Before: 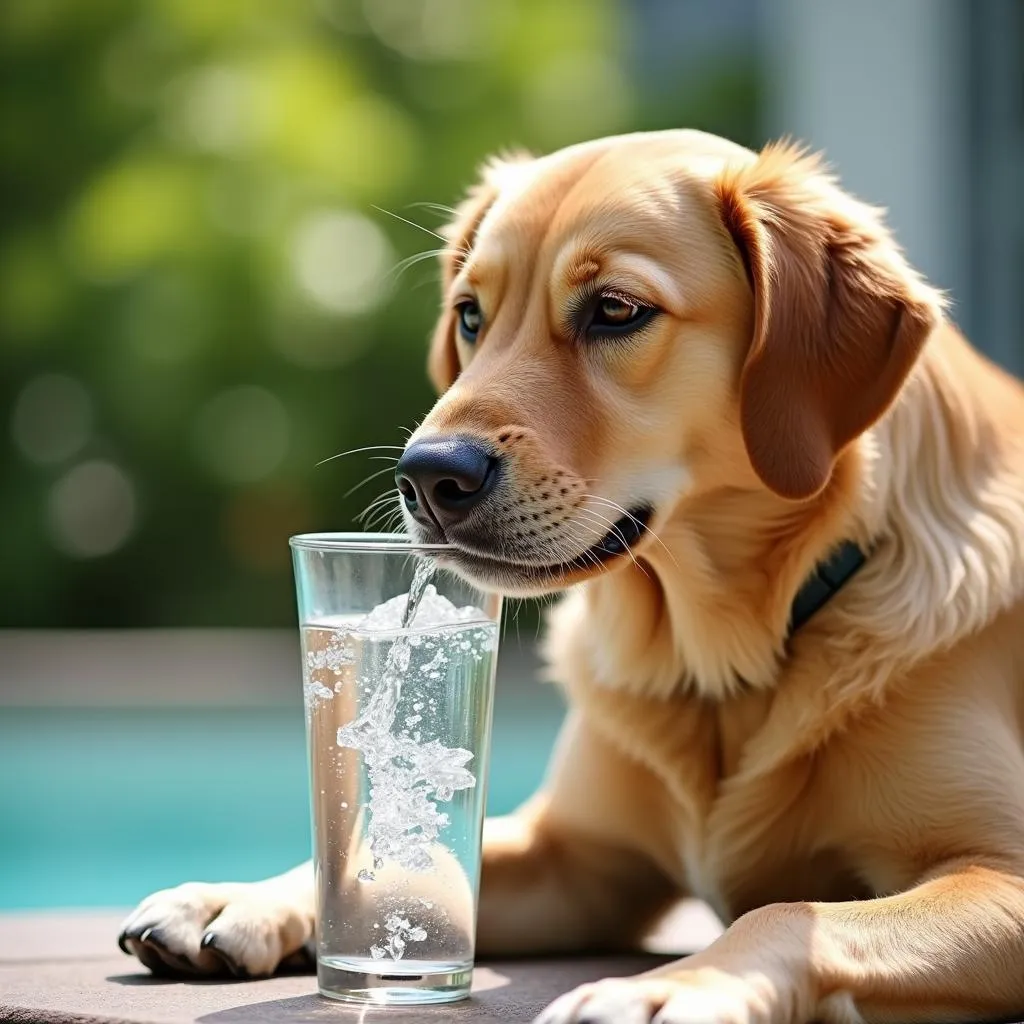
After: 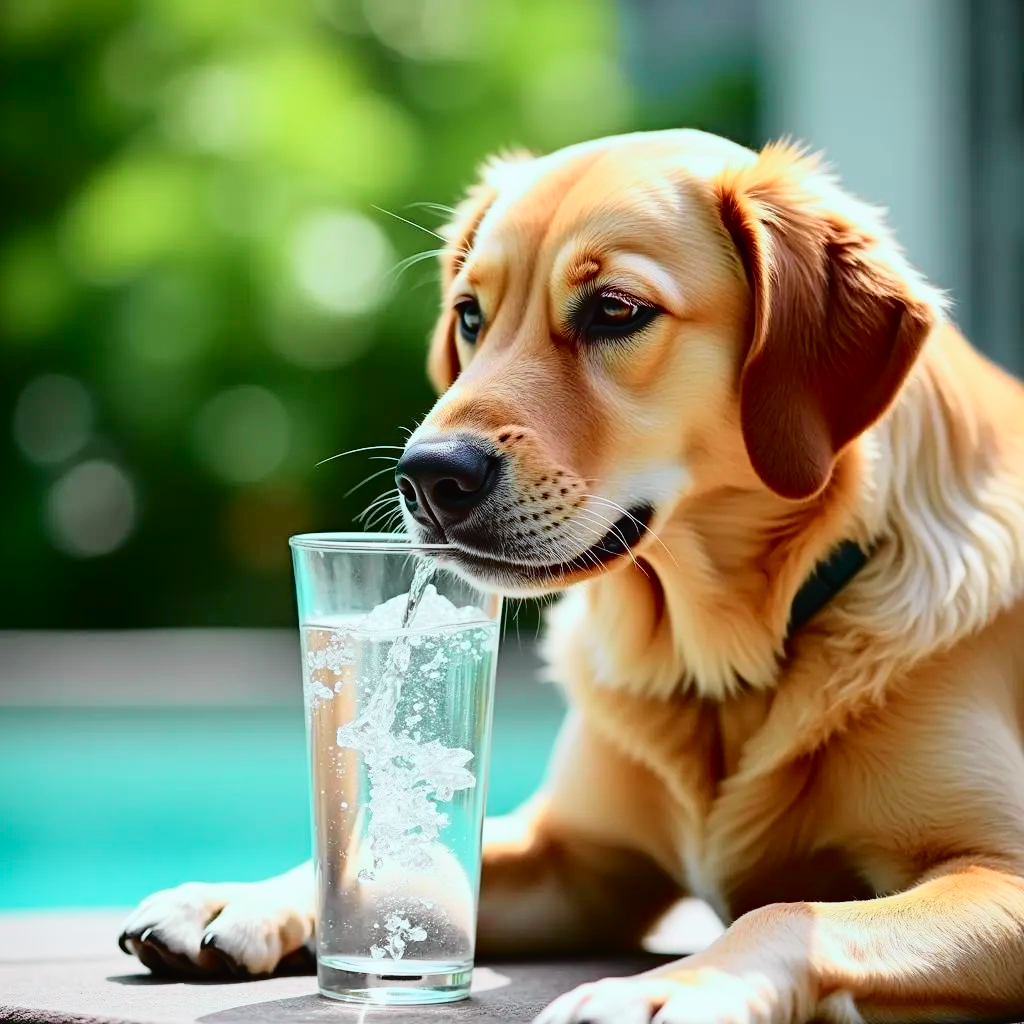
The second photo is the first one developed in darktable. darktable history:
tone curve: curves: ch0 [(0, 0.014) (0.17, 0.099) (0.392, 0.438) (0.725, 0.828) (0.872, 0.918) (1, 0.981)]; ch1 [(0, 0) (0.402, 0.36) (0.489, 0.491) (0.5, 0.503) (0.515, 0.52) (0.545, 0.572) (0.615, 0.662) (0.701, 0.725) (1, 1)]; ch2 [(0, 0) (0.42, 0.458) (0.485, 0.499) (0.503, 0.503) (0.531, 0.542) (0.561, 0.594) (0.644, 0.694) (0.717, 0.753) (1, 0.991)], color space Lab, independent channels, preserve colors none
color calibration: illuminant Planckian (black body), x 0.368, y 0.36, temperature 4277.99 K
